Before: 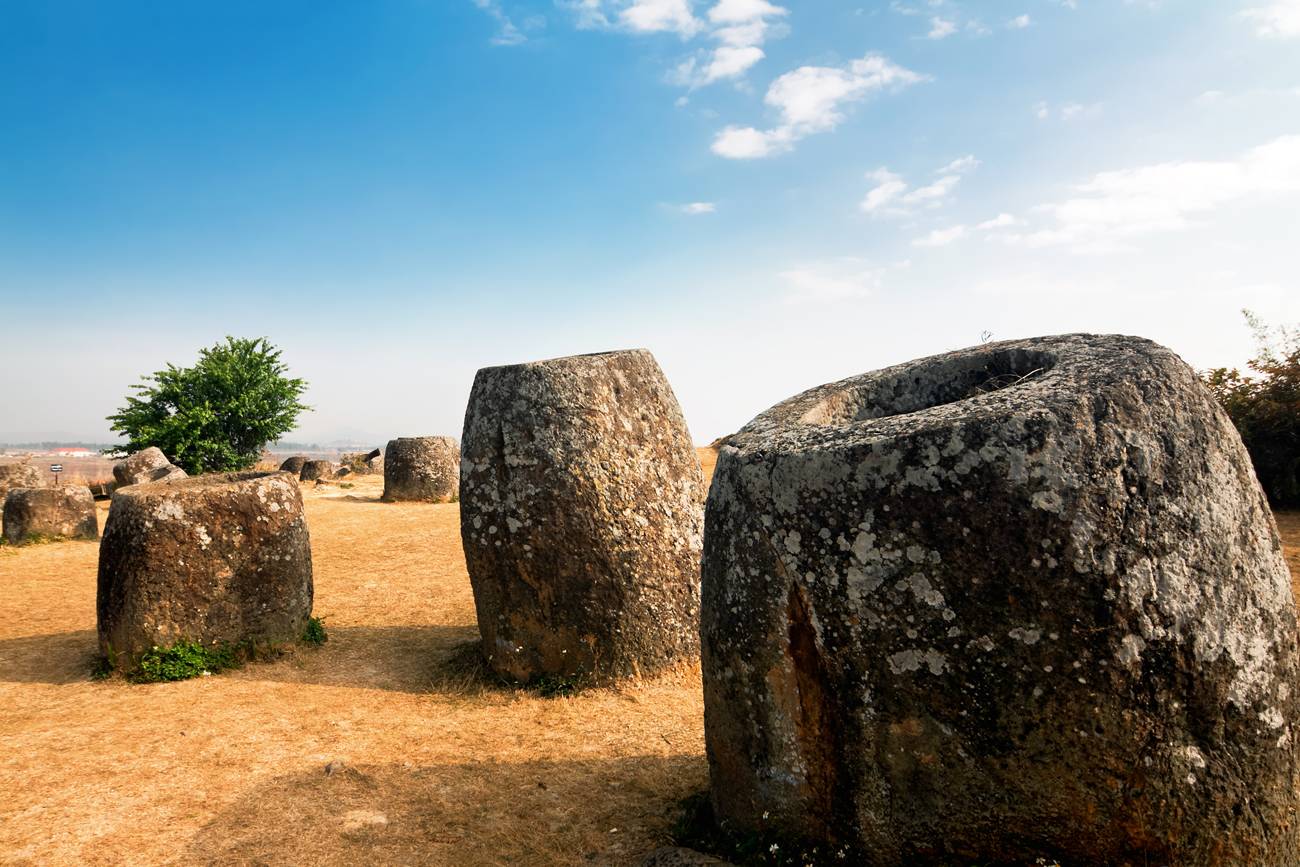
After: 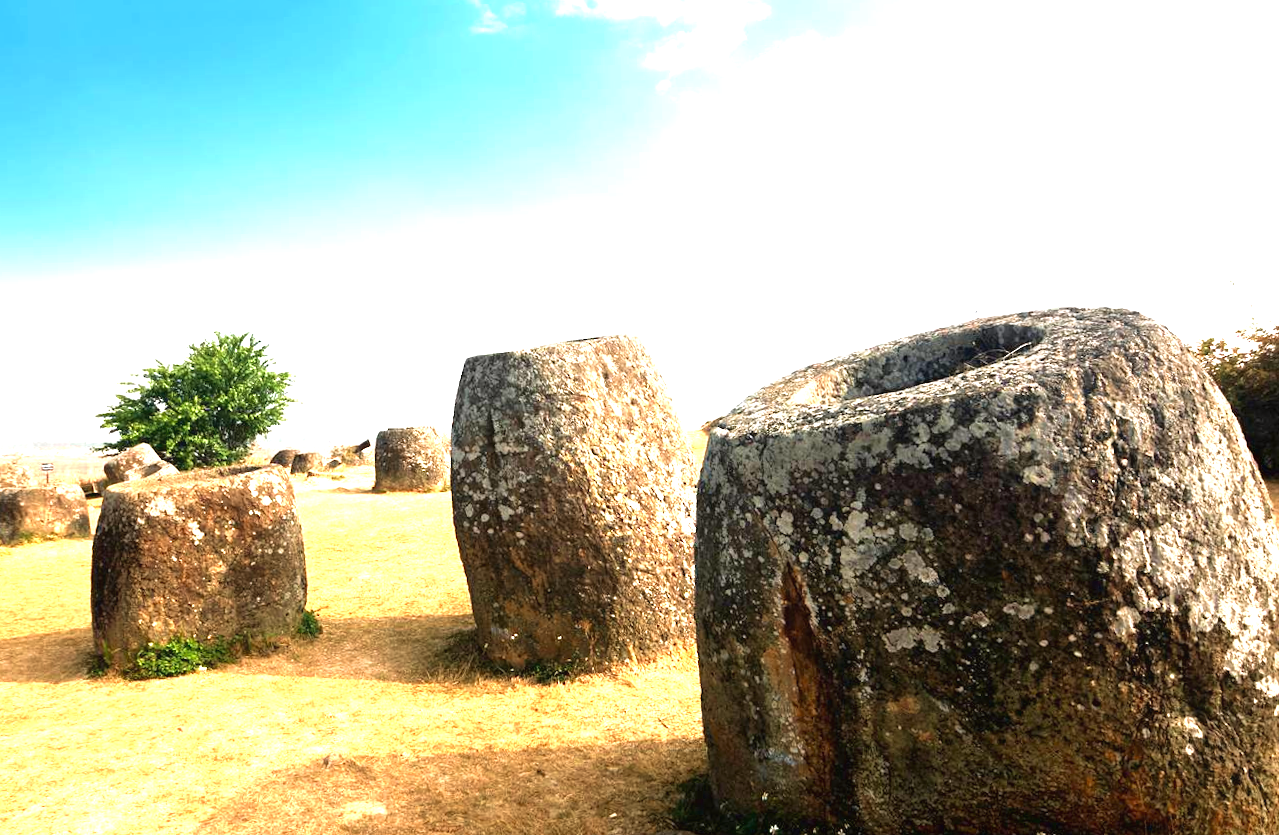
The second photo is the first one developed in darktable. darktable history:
velvia: on, module defaults
exposure: black level correction 0, exposure 1.4 EV, compensate highlight preservation false
contrast equalizer: octaves 7, y [[0.6 ×6], [0.55 ×6], [0 ×6], [0 ×6], [0 ×6]], mix -0.2
rotate and perspective: rotation -1.42°, crop left 0.016, crop right 0.984, crop top 0.035, crop bottom 0.965
